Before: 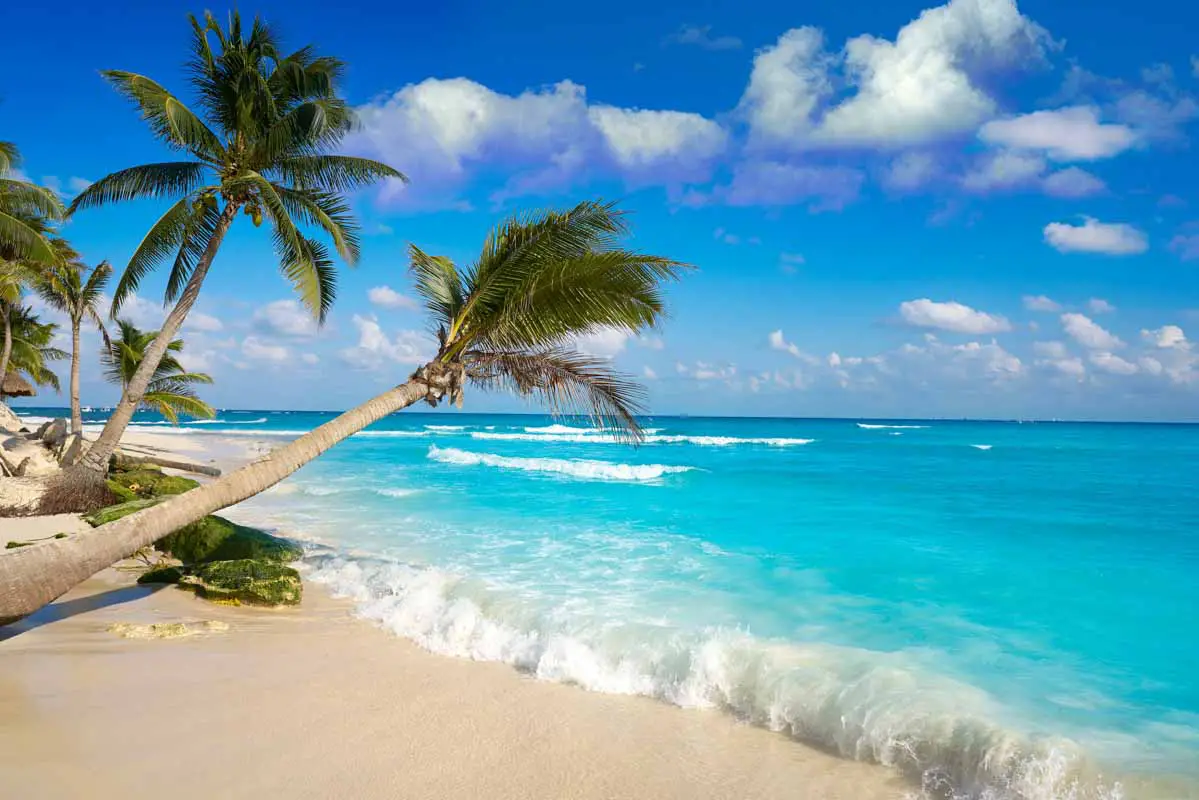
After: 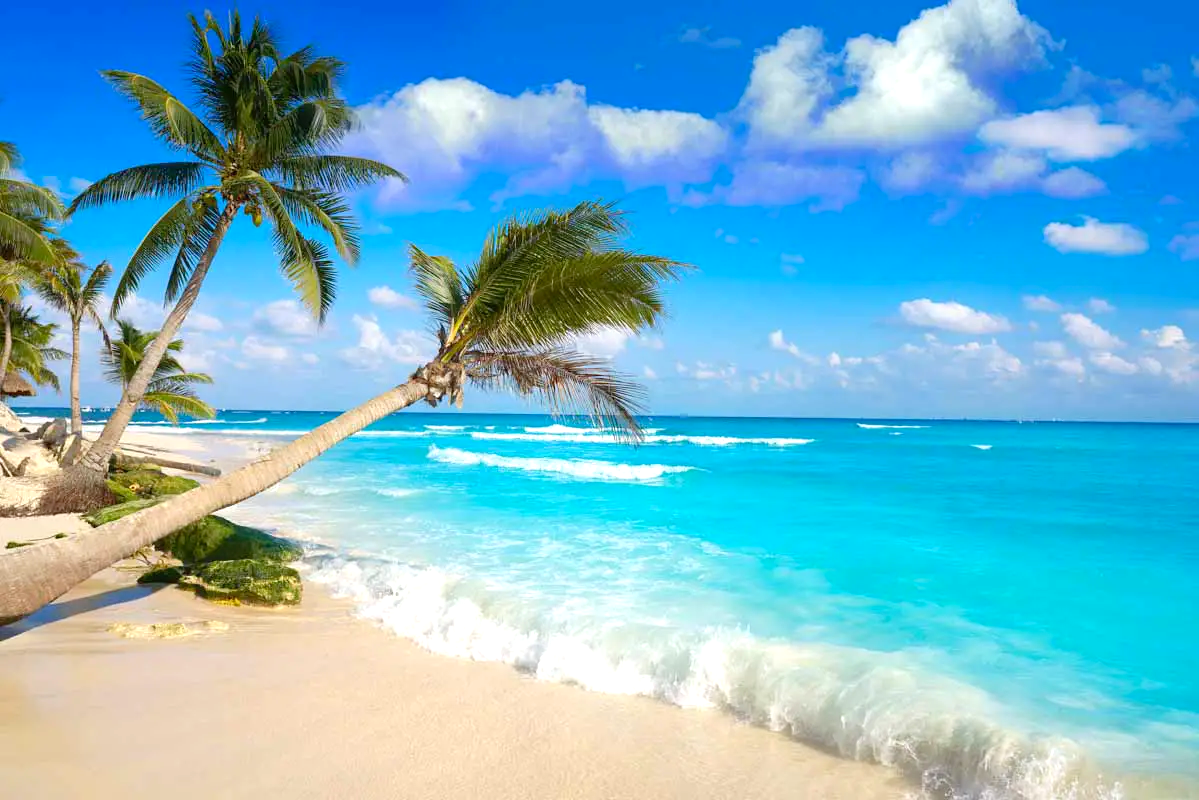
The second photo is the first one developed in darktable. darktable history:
levels: black 0.052%, levels [0, 0.435, 0.917]
tone equalizer: edges refinement/feathering 500, mask exposure compensation -1.57 EV, preserve details no
